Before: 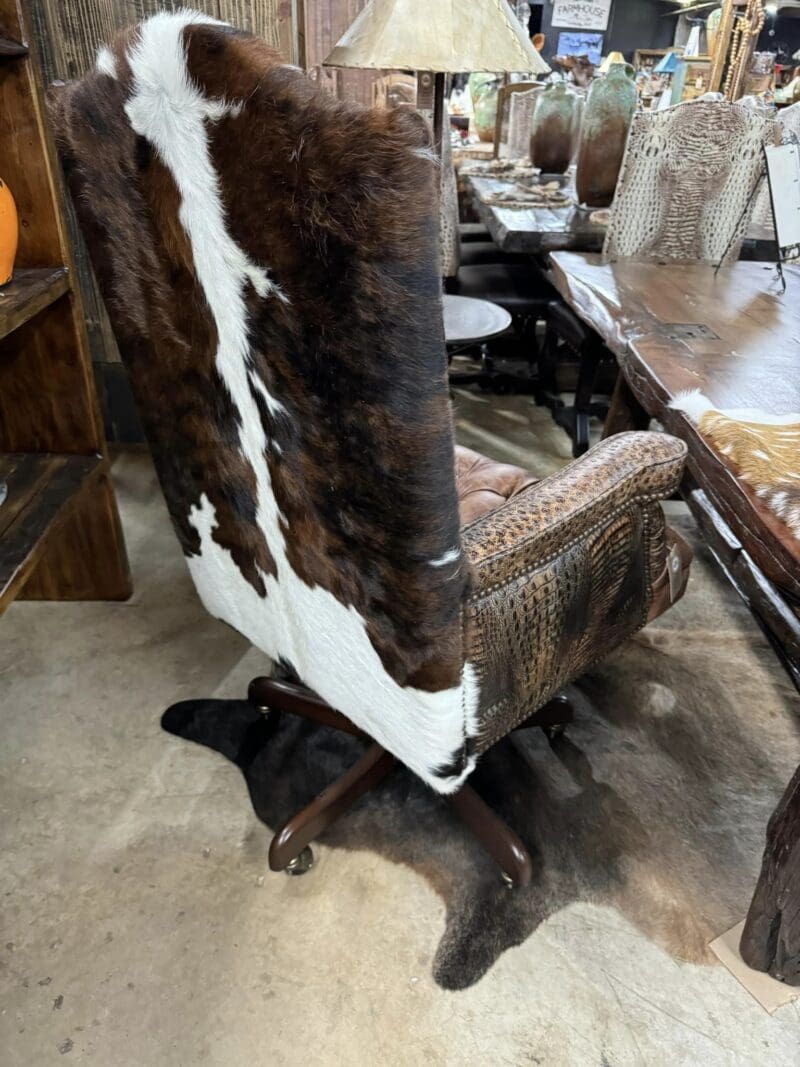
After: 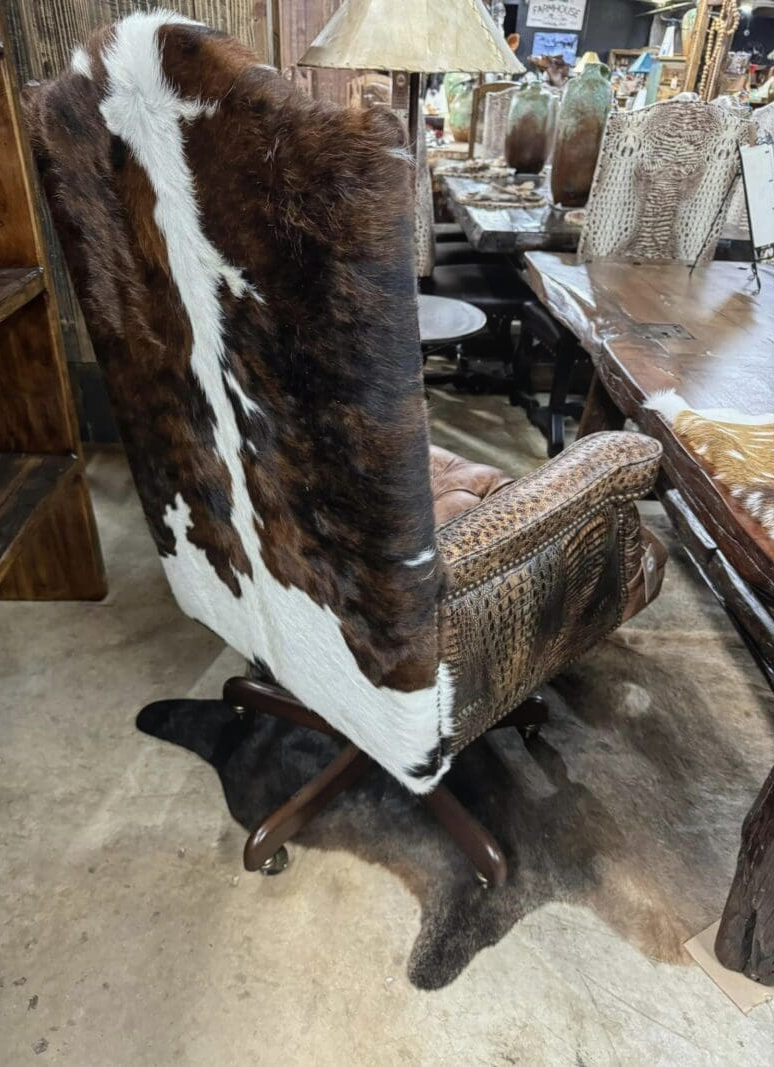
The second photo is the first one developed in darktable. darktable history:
local contrast: detail 110%
crop and rotate: left 3.238%
